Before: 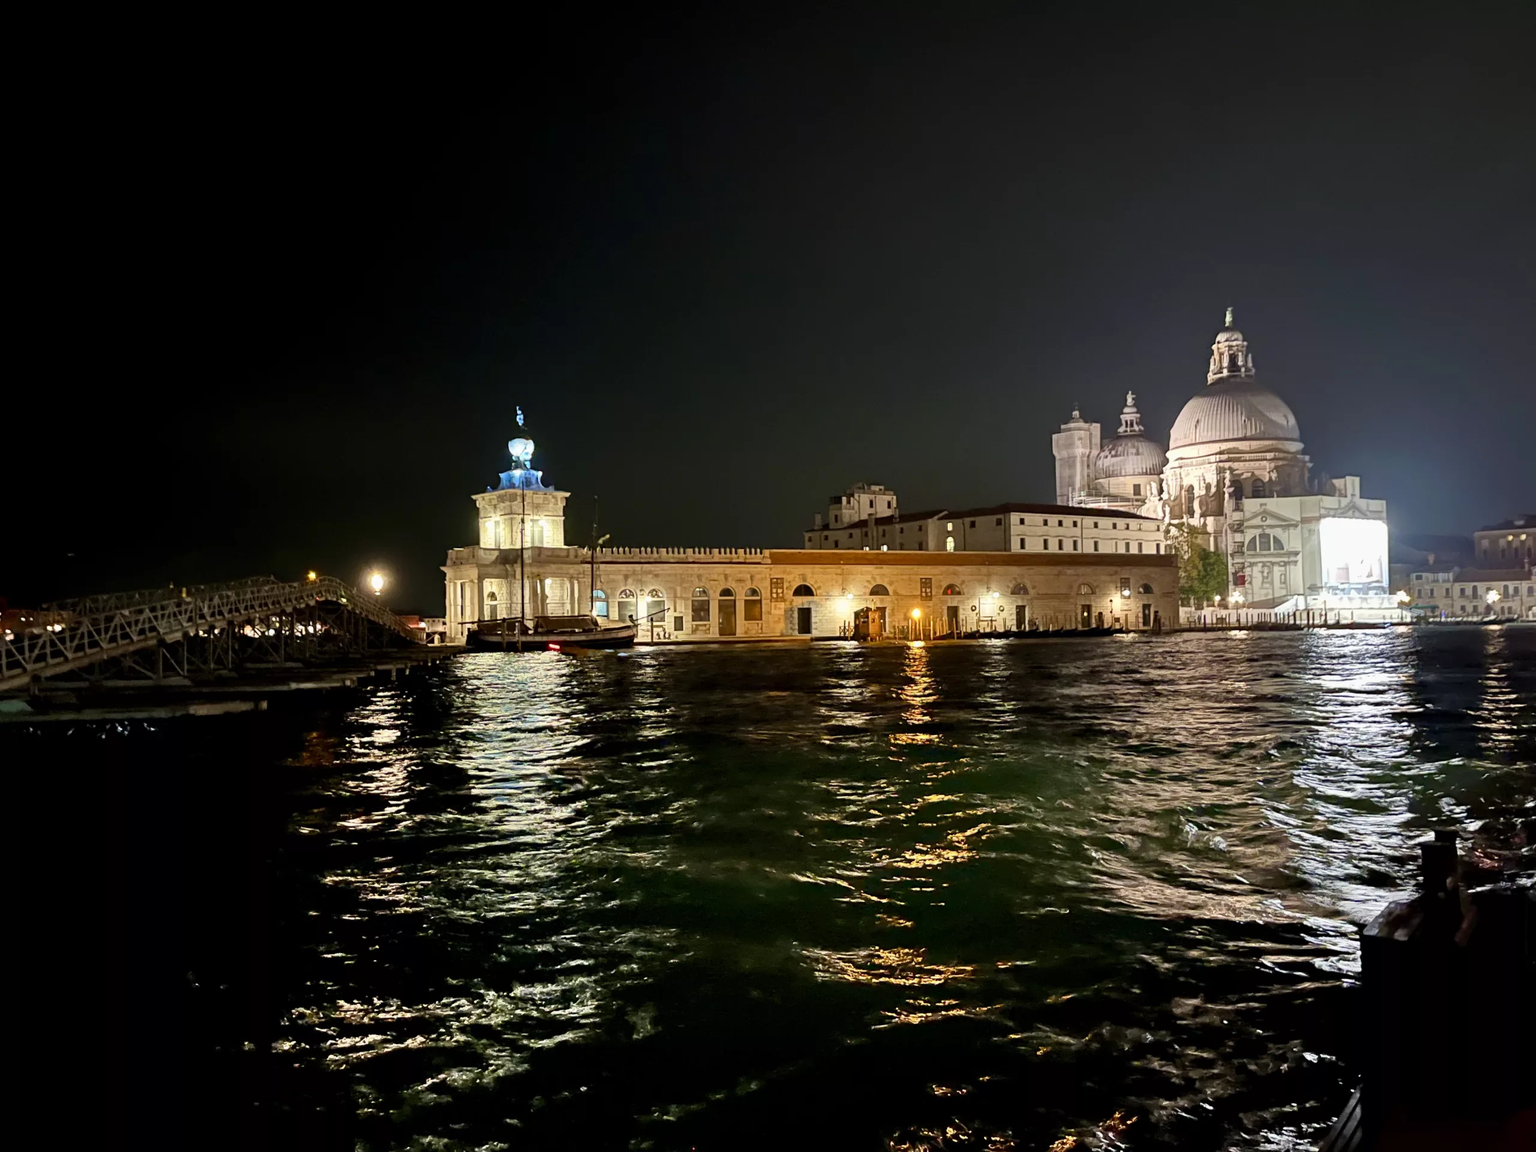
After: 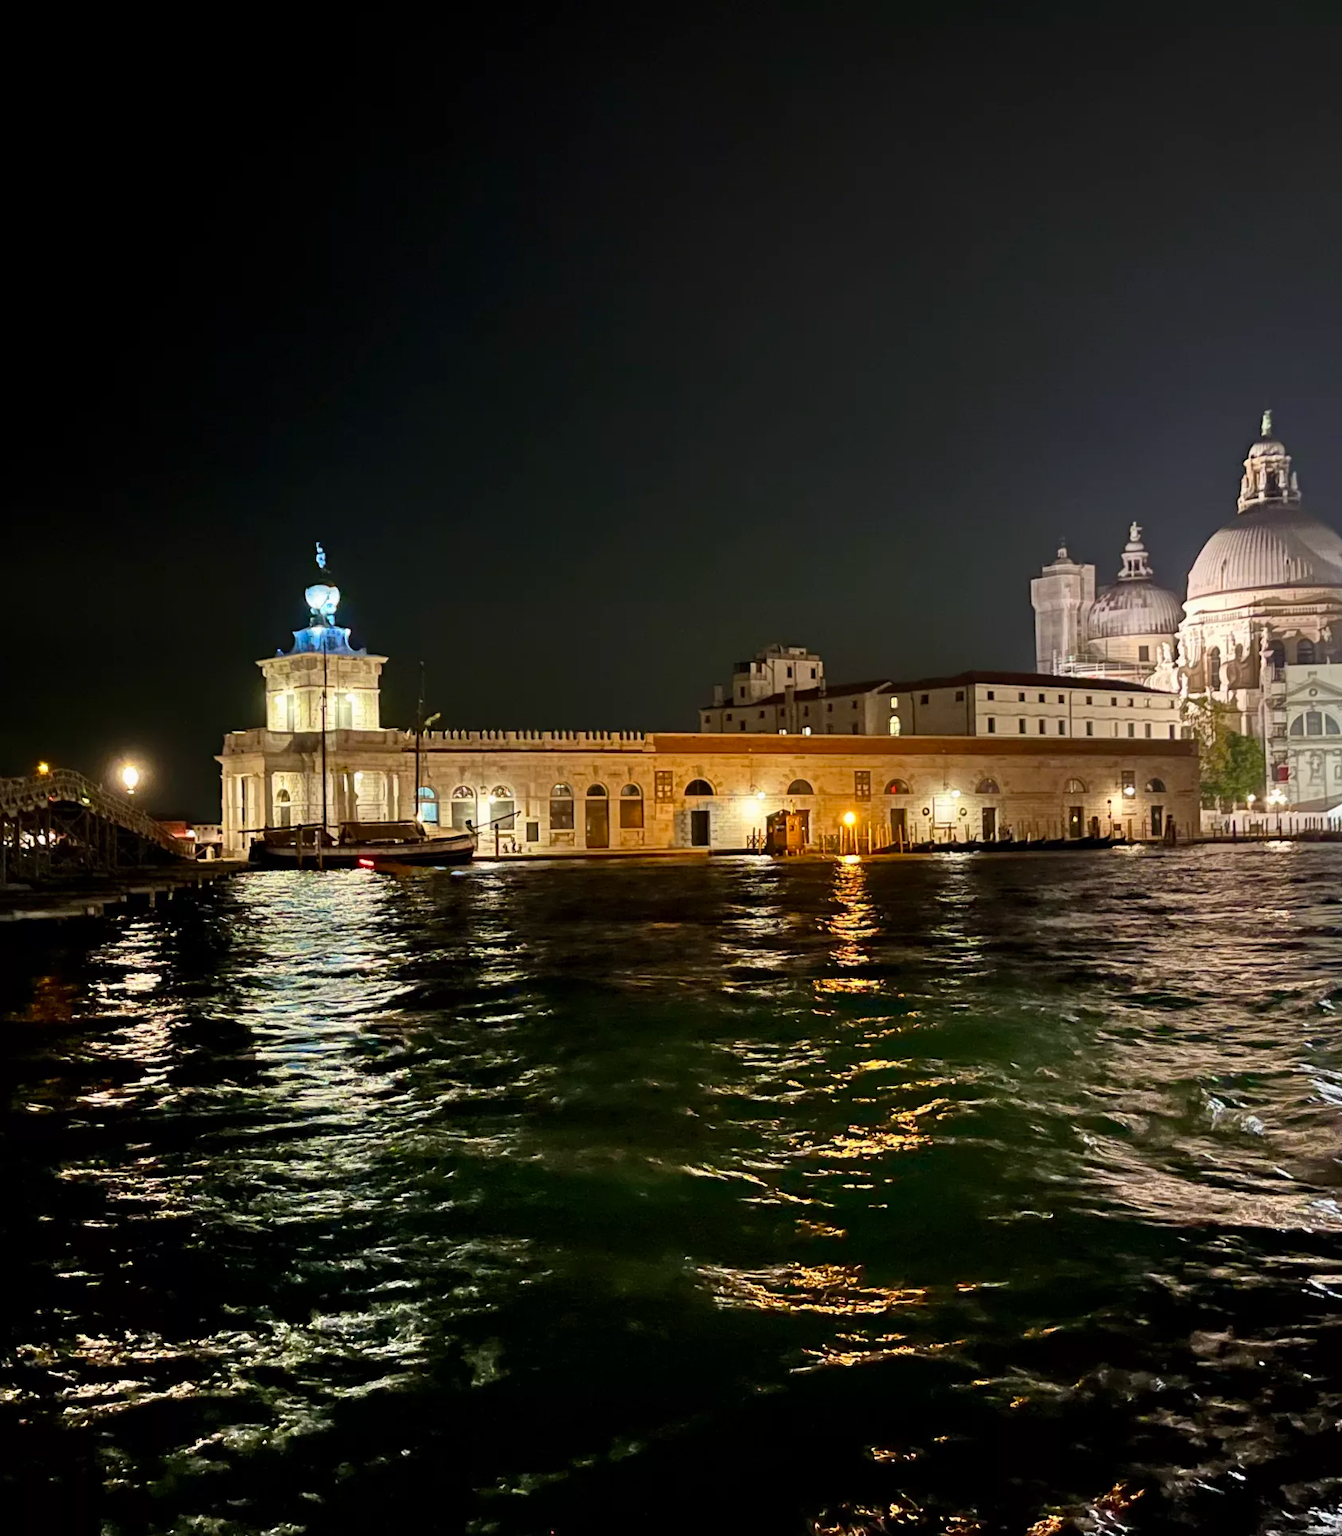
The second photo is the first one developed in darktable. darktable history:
crop and rotate: left 18.205%, right 16.264%
